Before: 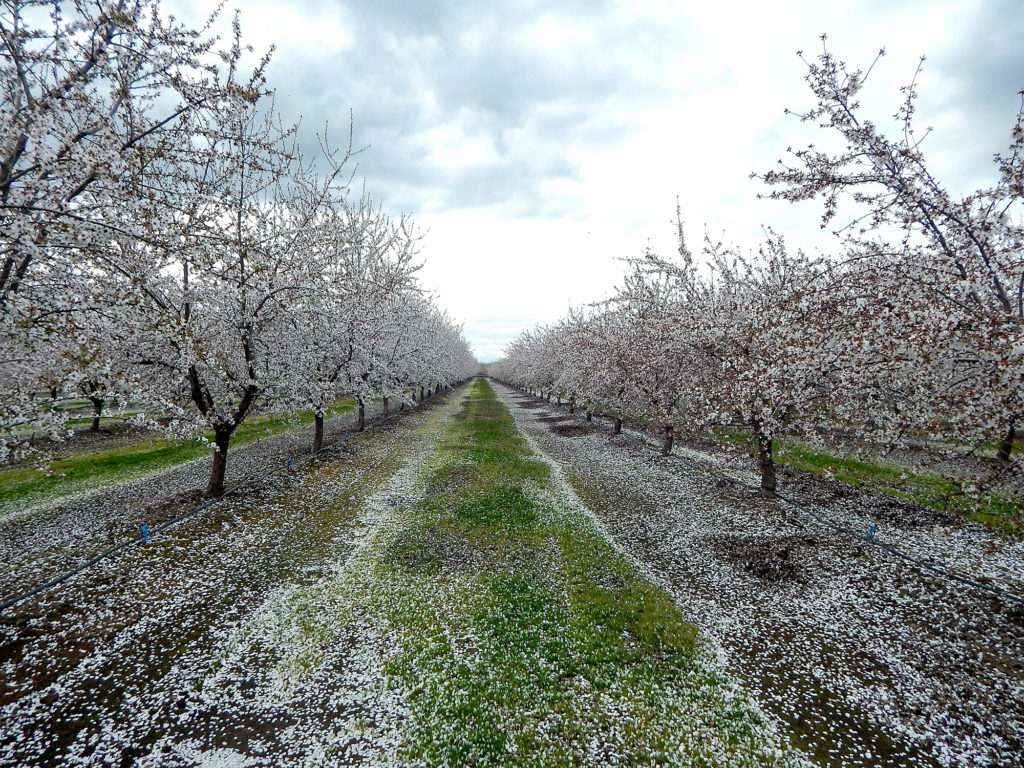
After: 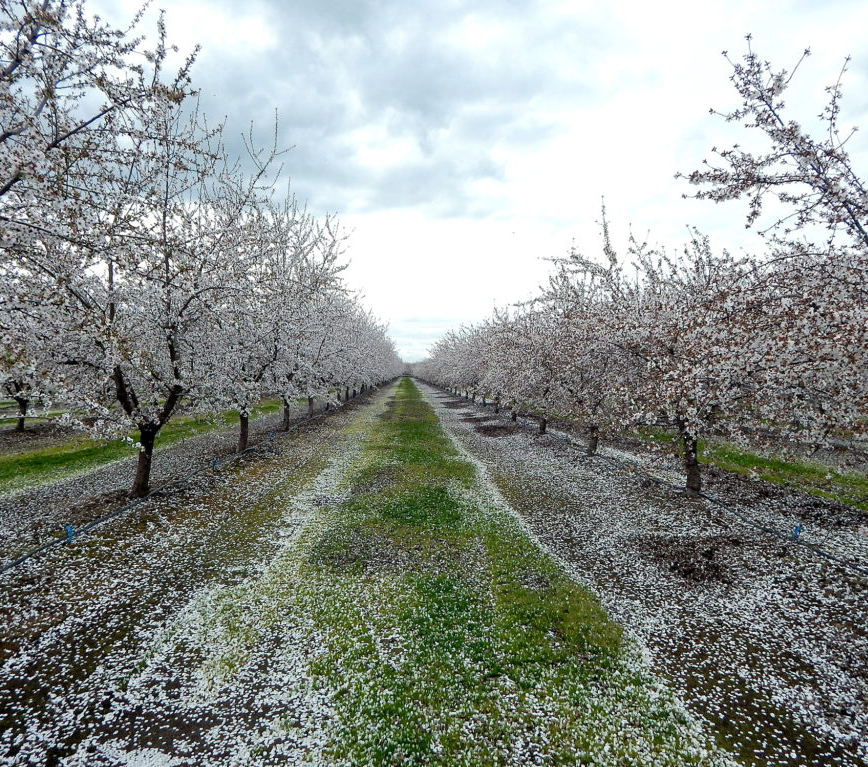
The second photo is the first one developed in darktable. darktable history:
crop: left 7.381%, right 7.793%
